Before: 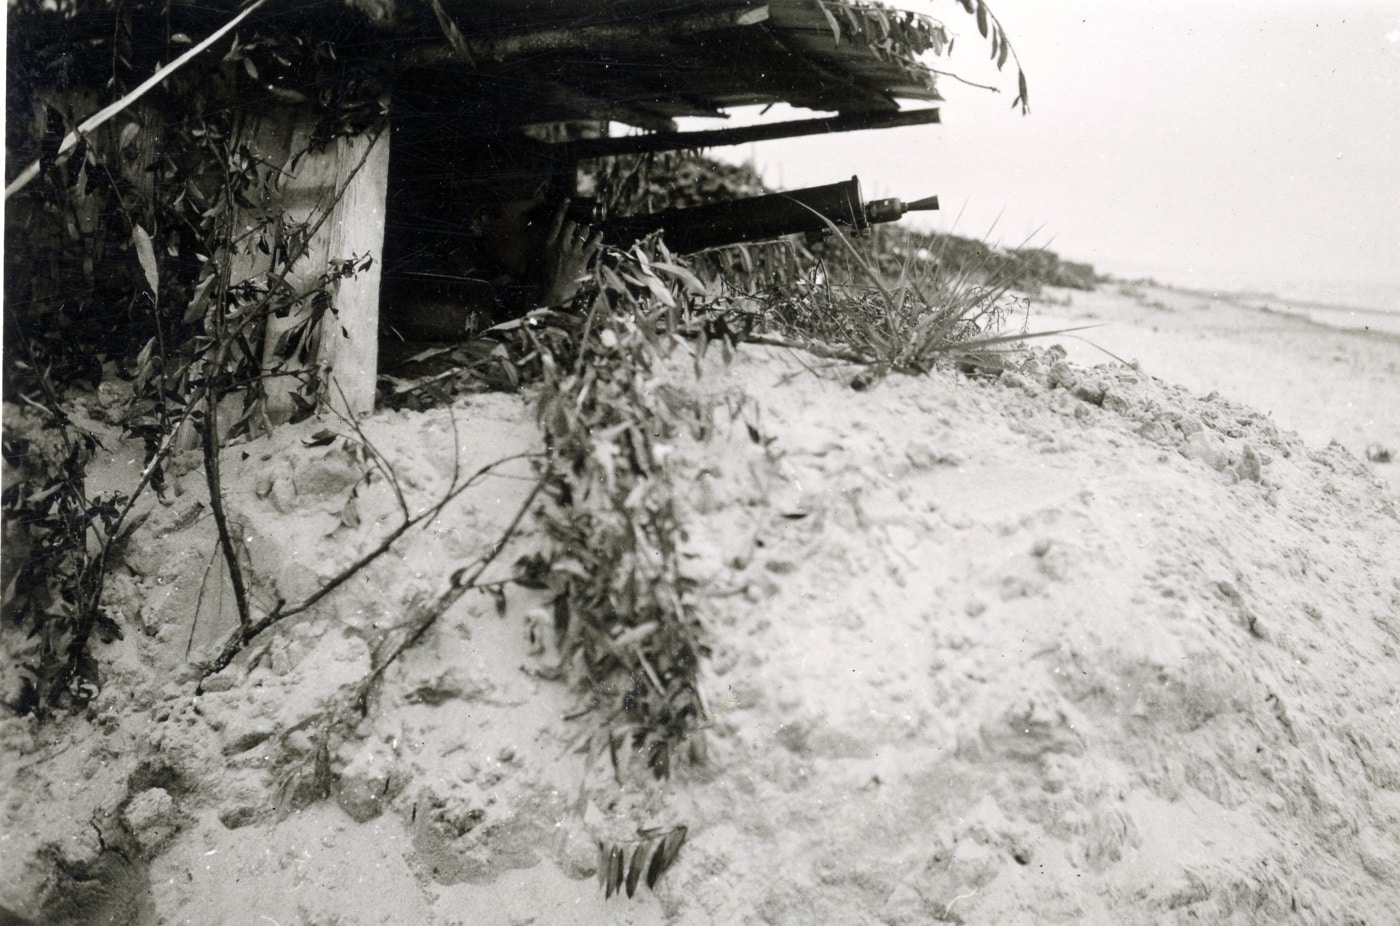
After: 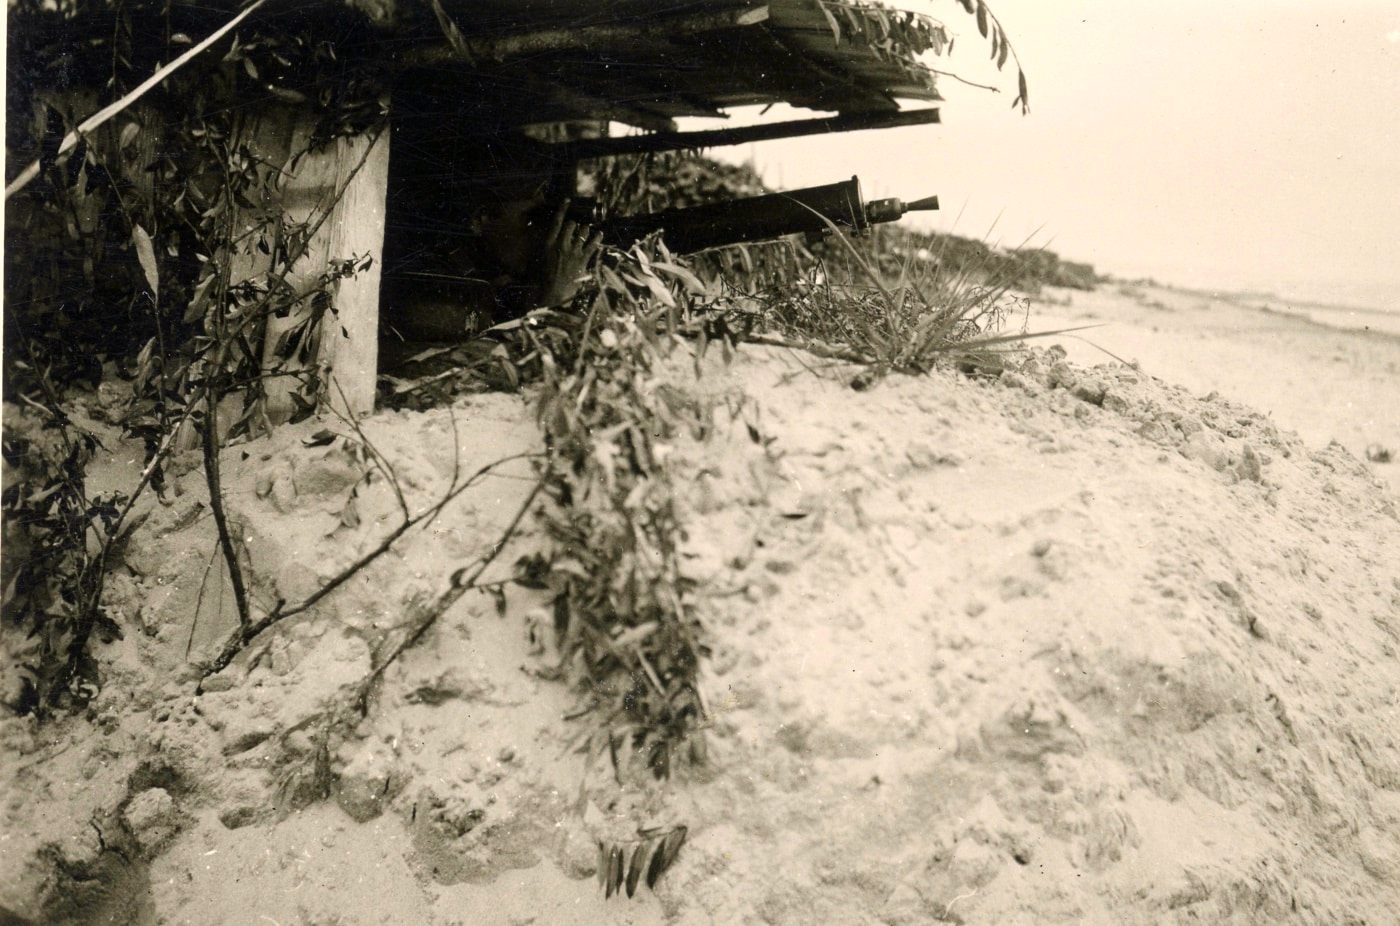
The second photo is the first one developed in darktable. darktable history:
color calibration: x 0.329, y 0.345, temperature 5633 K
color correction: saturation 1.34
